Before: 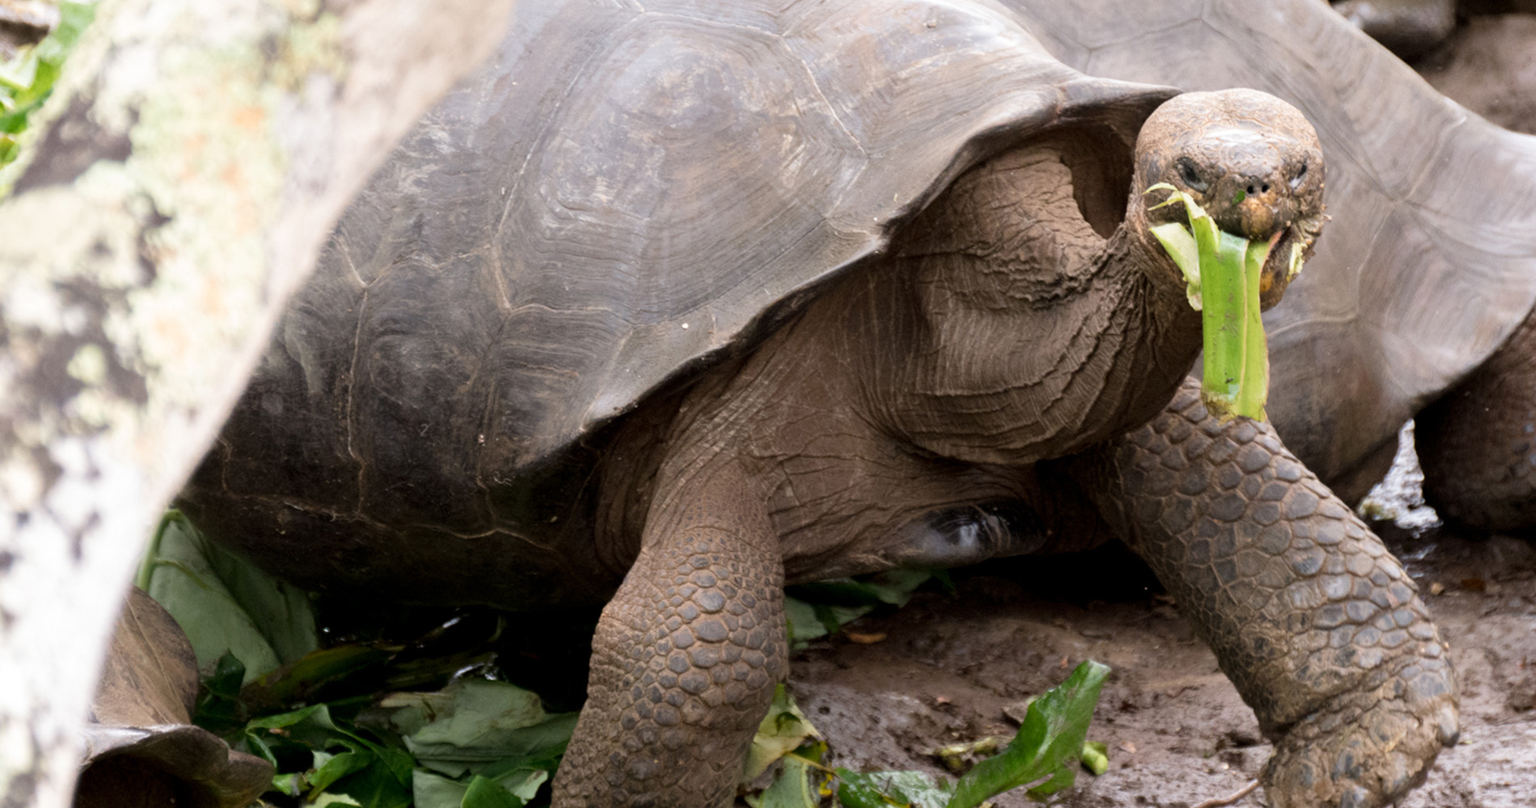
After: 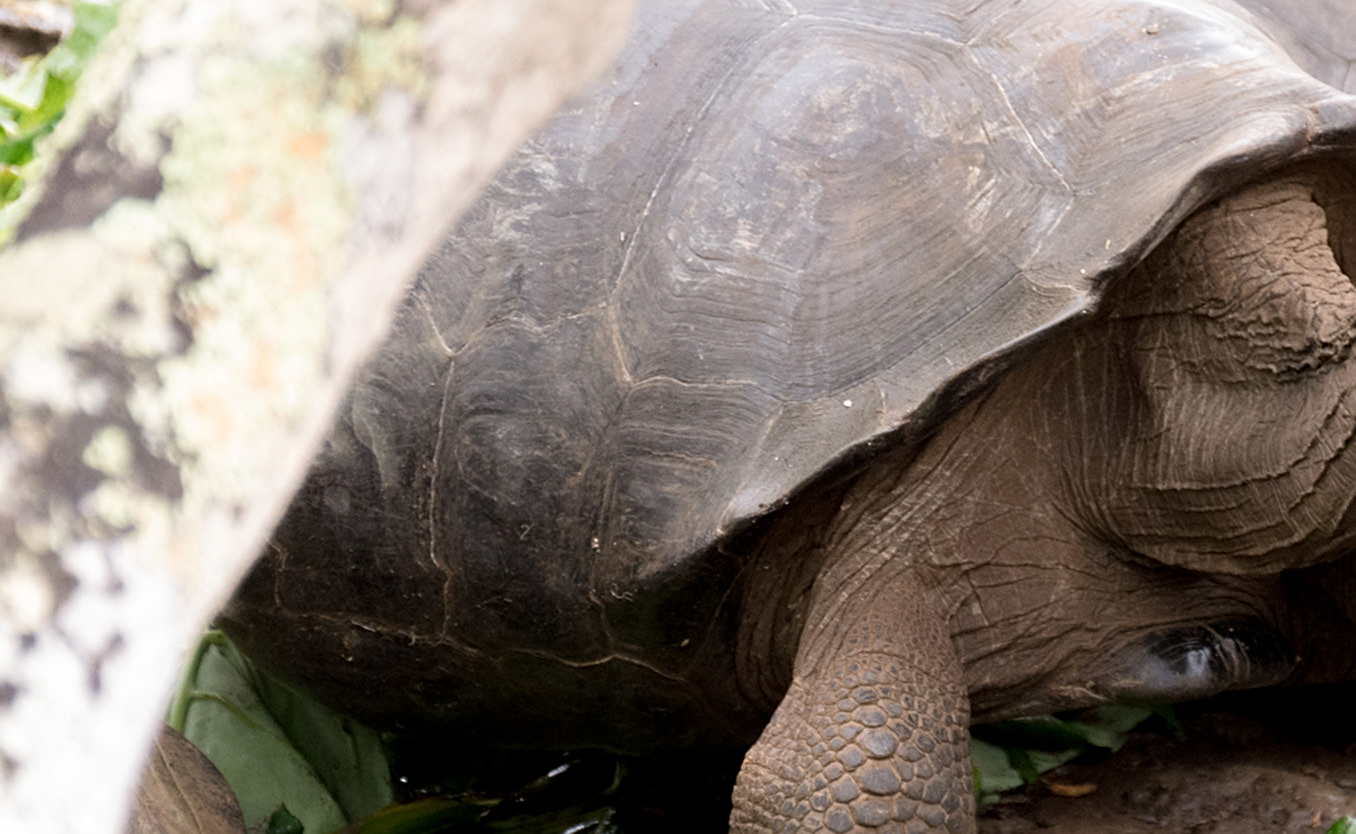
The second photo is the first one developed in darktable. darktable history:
sharpen: on, module defaults
crop: right 28.6%, bottom 16.575%
